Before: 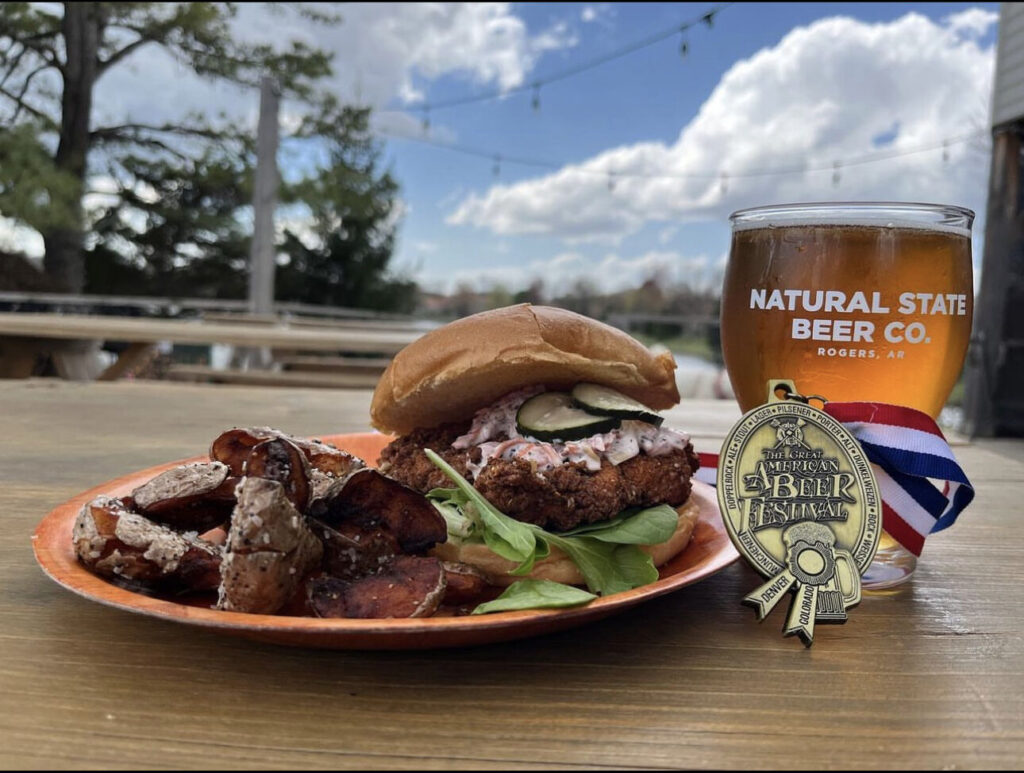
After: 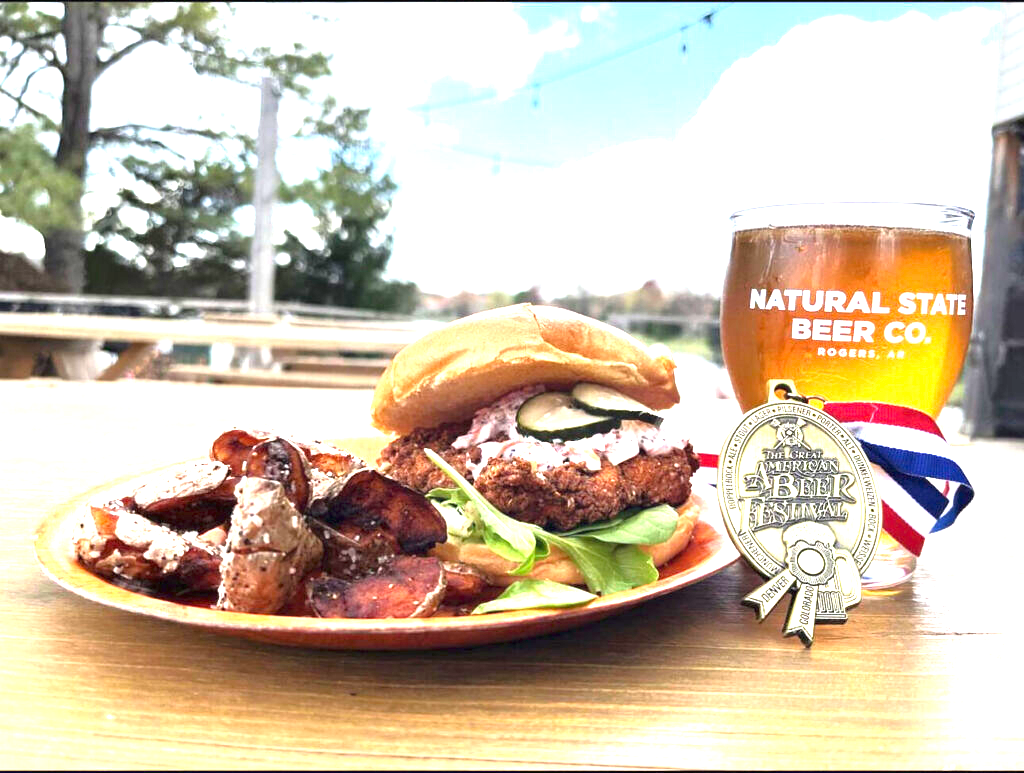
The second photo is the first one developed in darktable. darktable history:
exposure: black level correction 0, exposure 2.327 EV, compensate exposure bias true, compensate highlight preservation false
tone equalizer: -8 EV -1.84 EV, -7 EV -1.16 EV, -6 EV -1.62 EV, smoothing diameter 25%, edges refinement/feathering 10, preserve details guided filter
